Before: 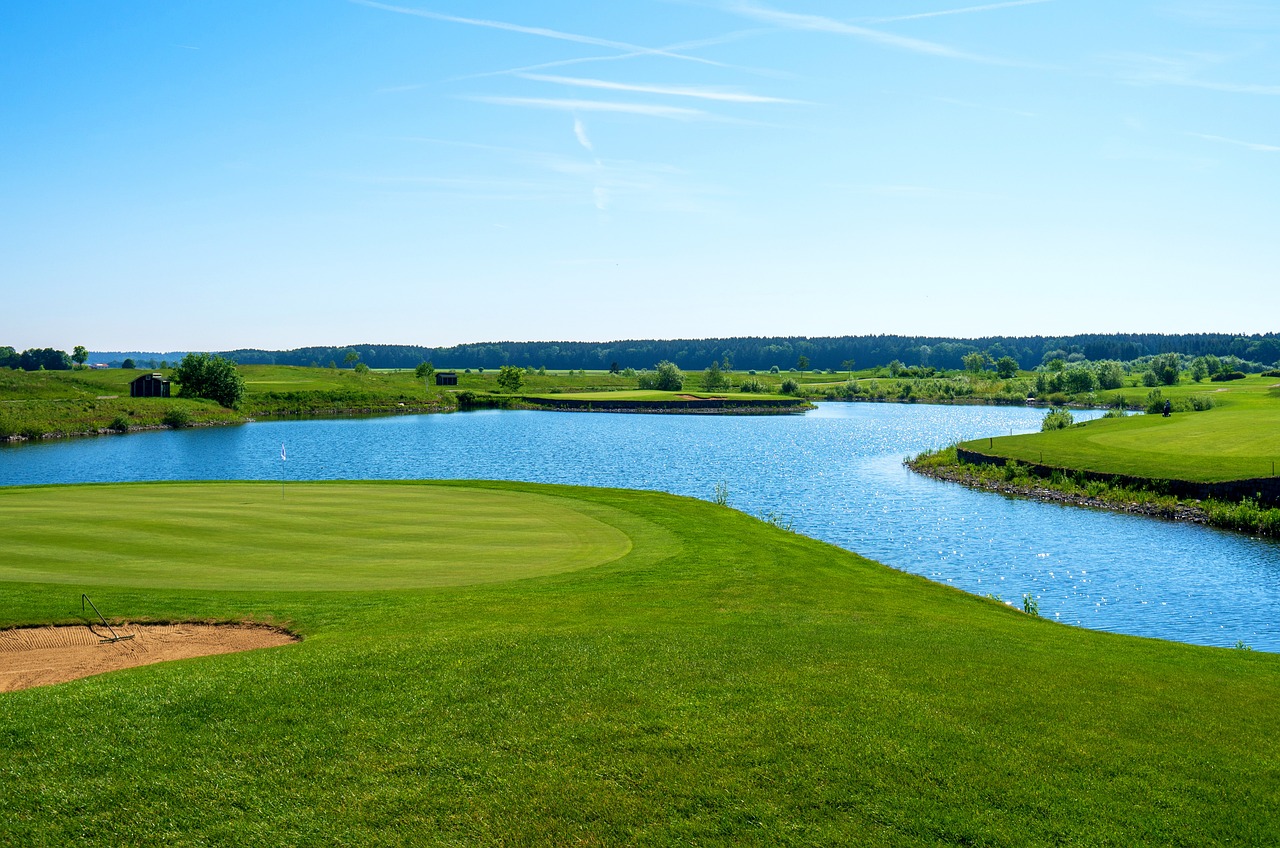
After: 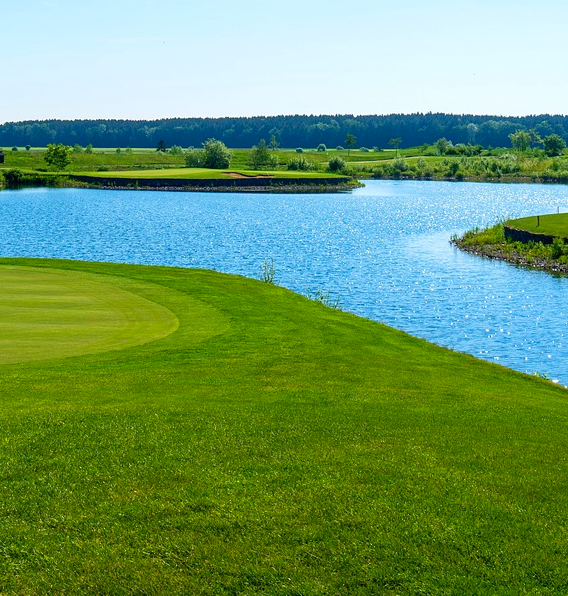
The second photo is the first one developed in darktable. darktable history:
crop: left 35.432%, top 26.233%, right 20.145%, bottom 3.432%
contrast brightness saturation: saturation 0.1
